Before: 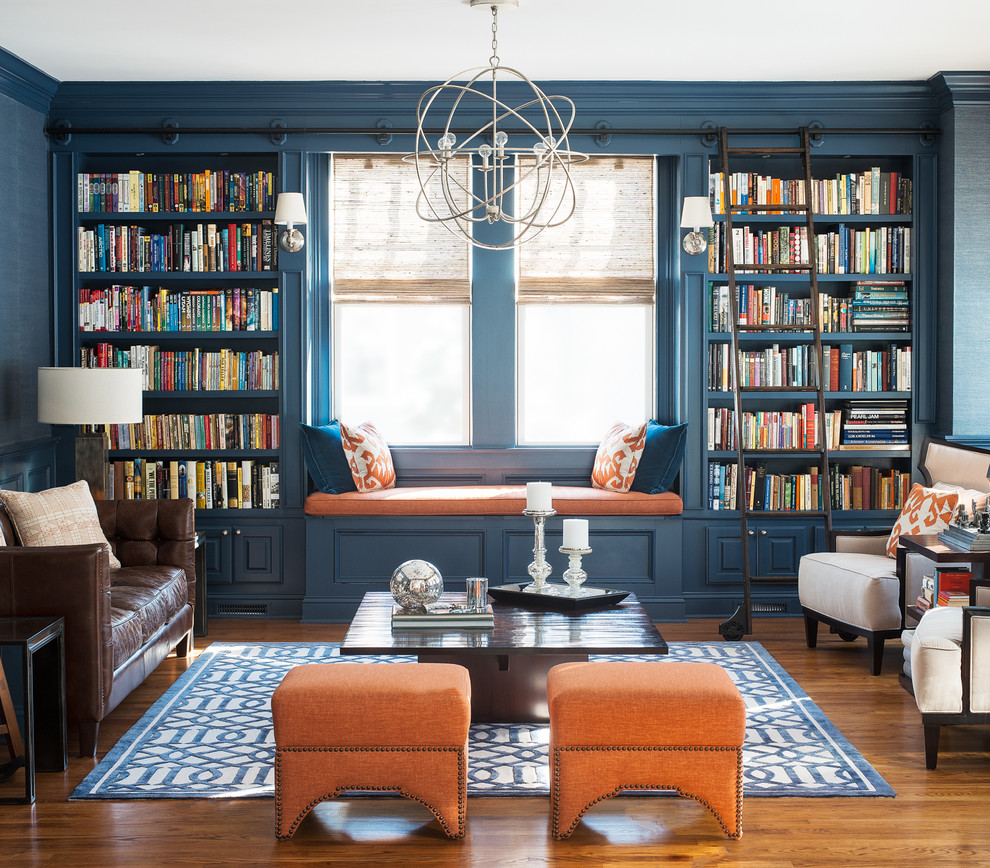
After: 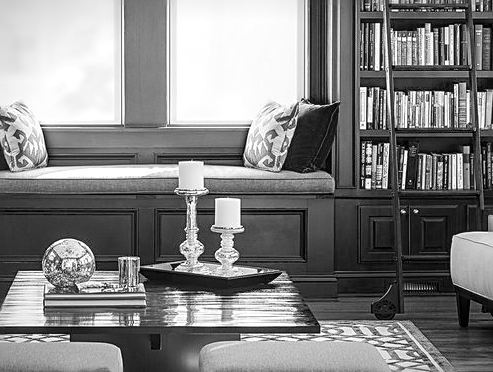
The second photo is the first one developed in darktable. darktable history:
color calibration: x 0.371, y 0.377, temperature 4287.23 K
crop: left 35.19%, top 37.066%, right 14.999%, bottom 20.073%
sharpen: amount 0.496
vignetting: fall-off start 99.98%, brightness -0.413, saturation -0.31, width/height ratio 1.323
color zones: curves: ch1 [(0, -0.394) (0.143, -0.394) (0.286, -0.394) (0.429, -0.392) (0.571, -0.391) (0.714, -0.391) (0.857, -0.391) (1, -0.394)], mix 23.81%
color balance rgb: perceptual saturation grading › global saturation 20%, perceptual saturation grading › highlights -49.291%, perceptual saturation grading › shadows 25.64%, saturation formula JzAzBz (2021)
local contrast: on, module defaults
